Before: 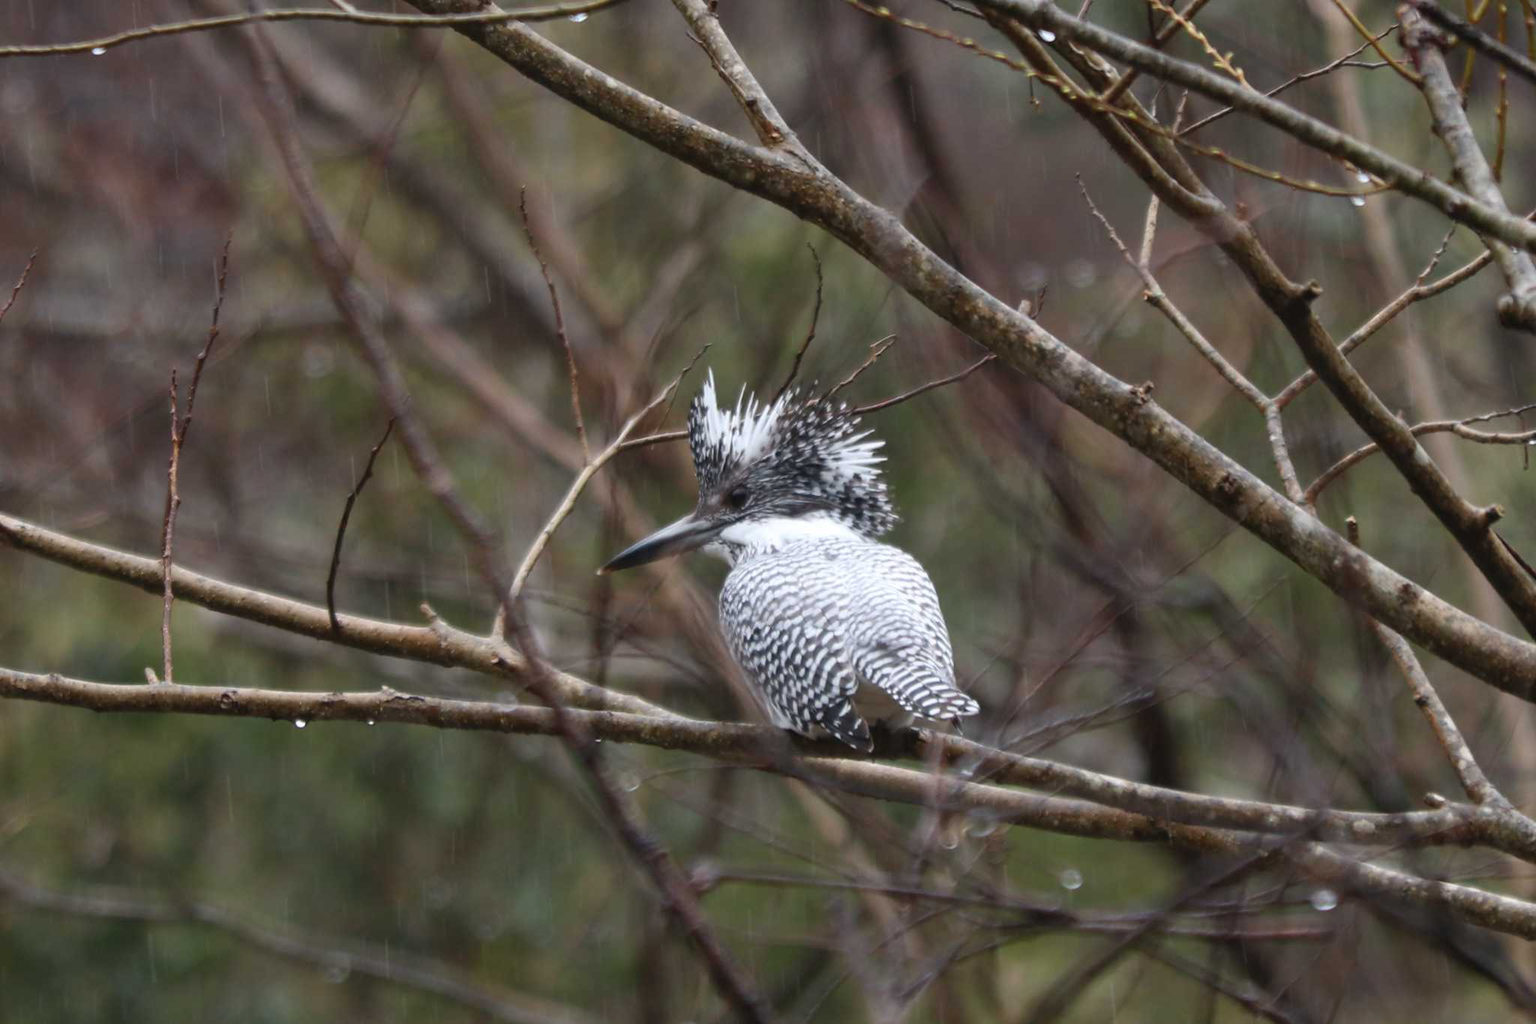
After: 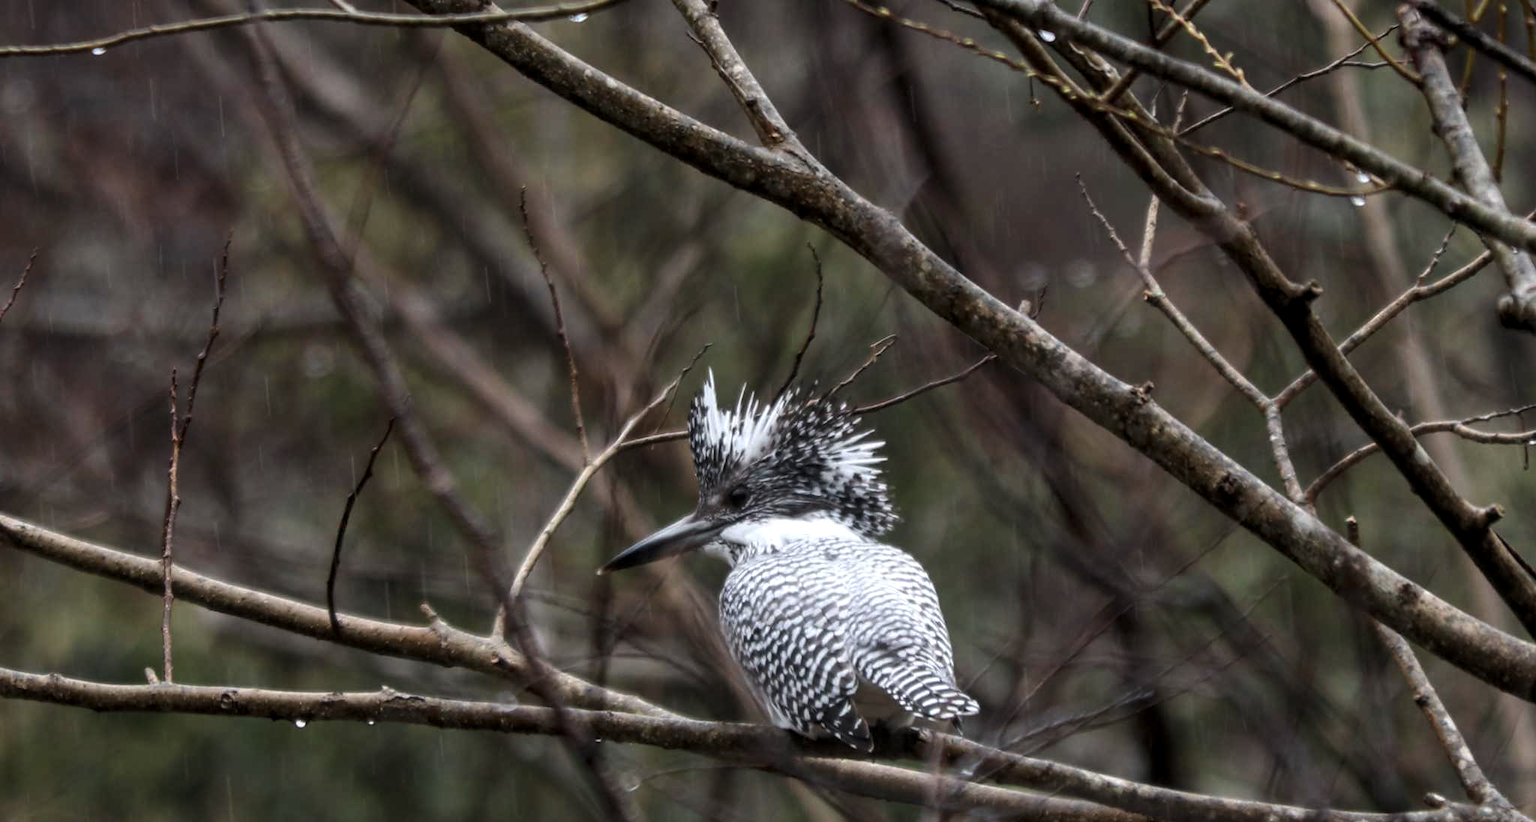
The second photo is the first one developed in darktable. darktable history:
local contrast: on, module defaults
crop: bottom 19.644%
levels: levels [0.029, 0.545, 0.971]
